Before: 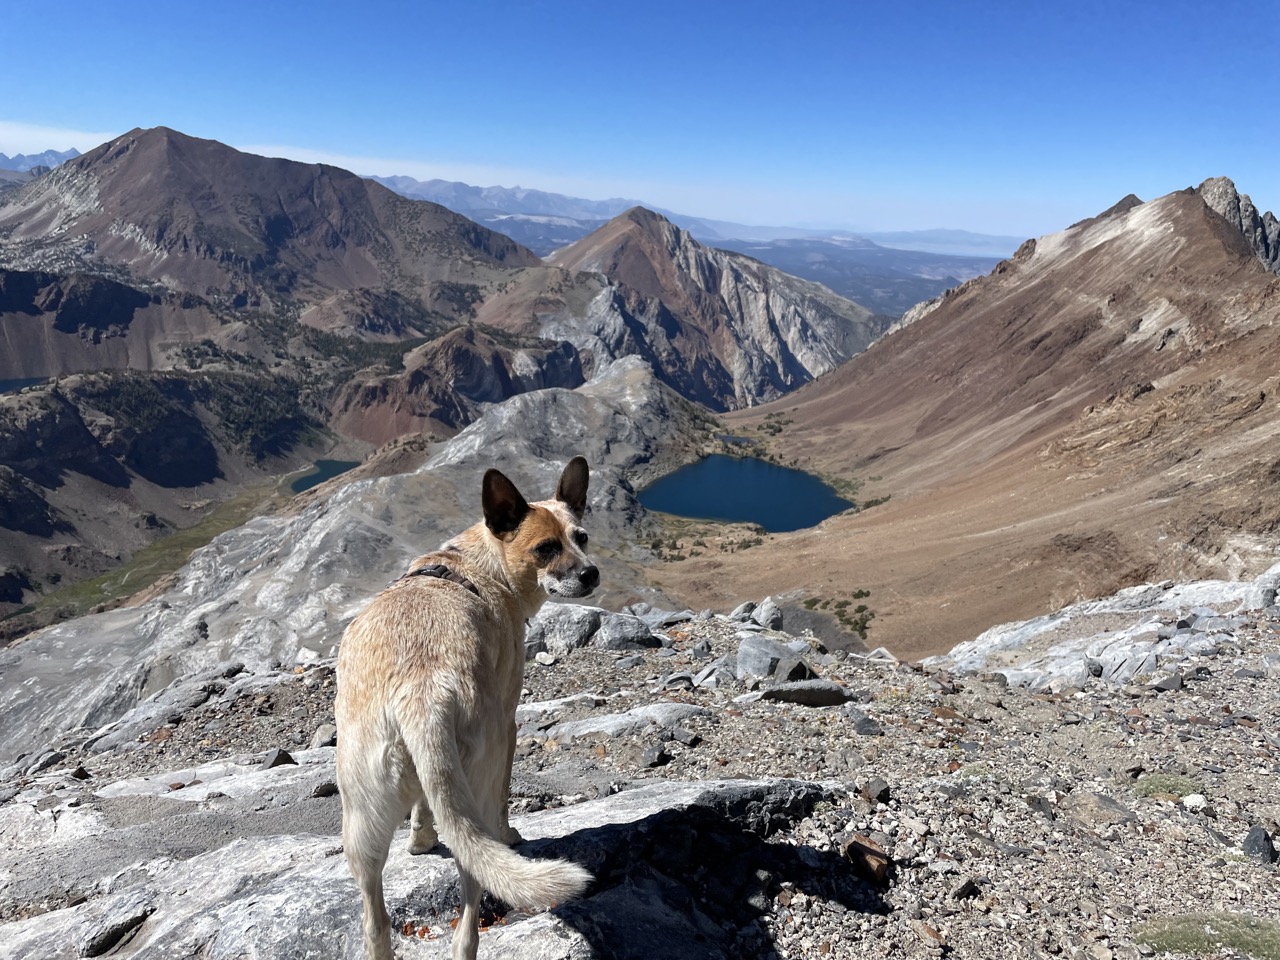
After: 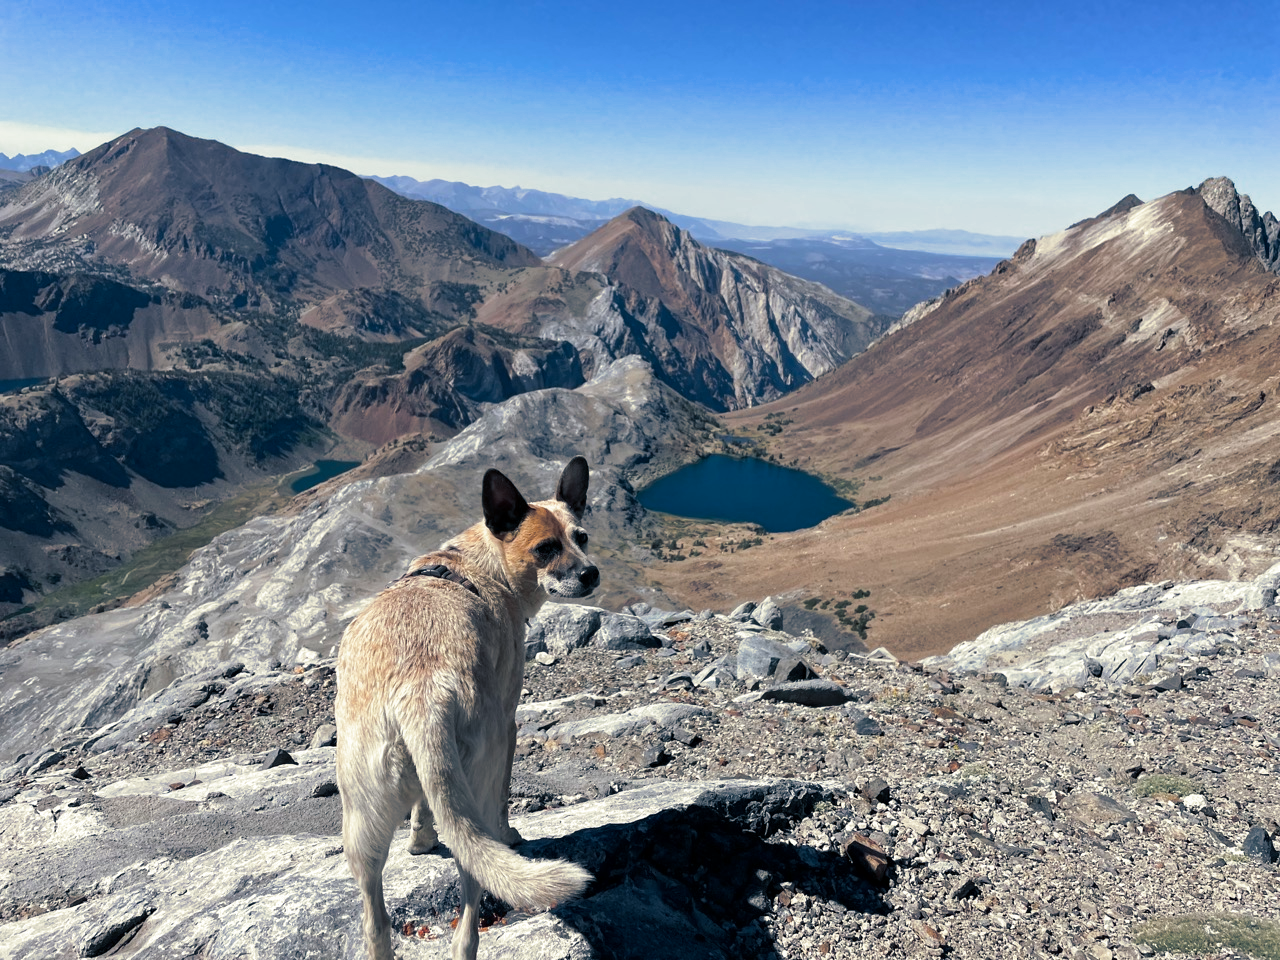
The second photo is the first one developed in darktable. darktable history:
split-toning: shadows › hue 216°, shadows › saturation 1, highlights › hue 57.6°, balance -33.4
local contrast: mode bilateral grid, contrast 10, coarseness 25, detail 115%, midtone range 0.2
